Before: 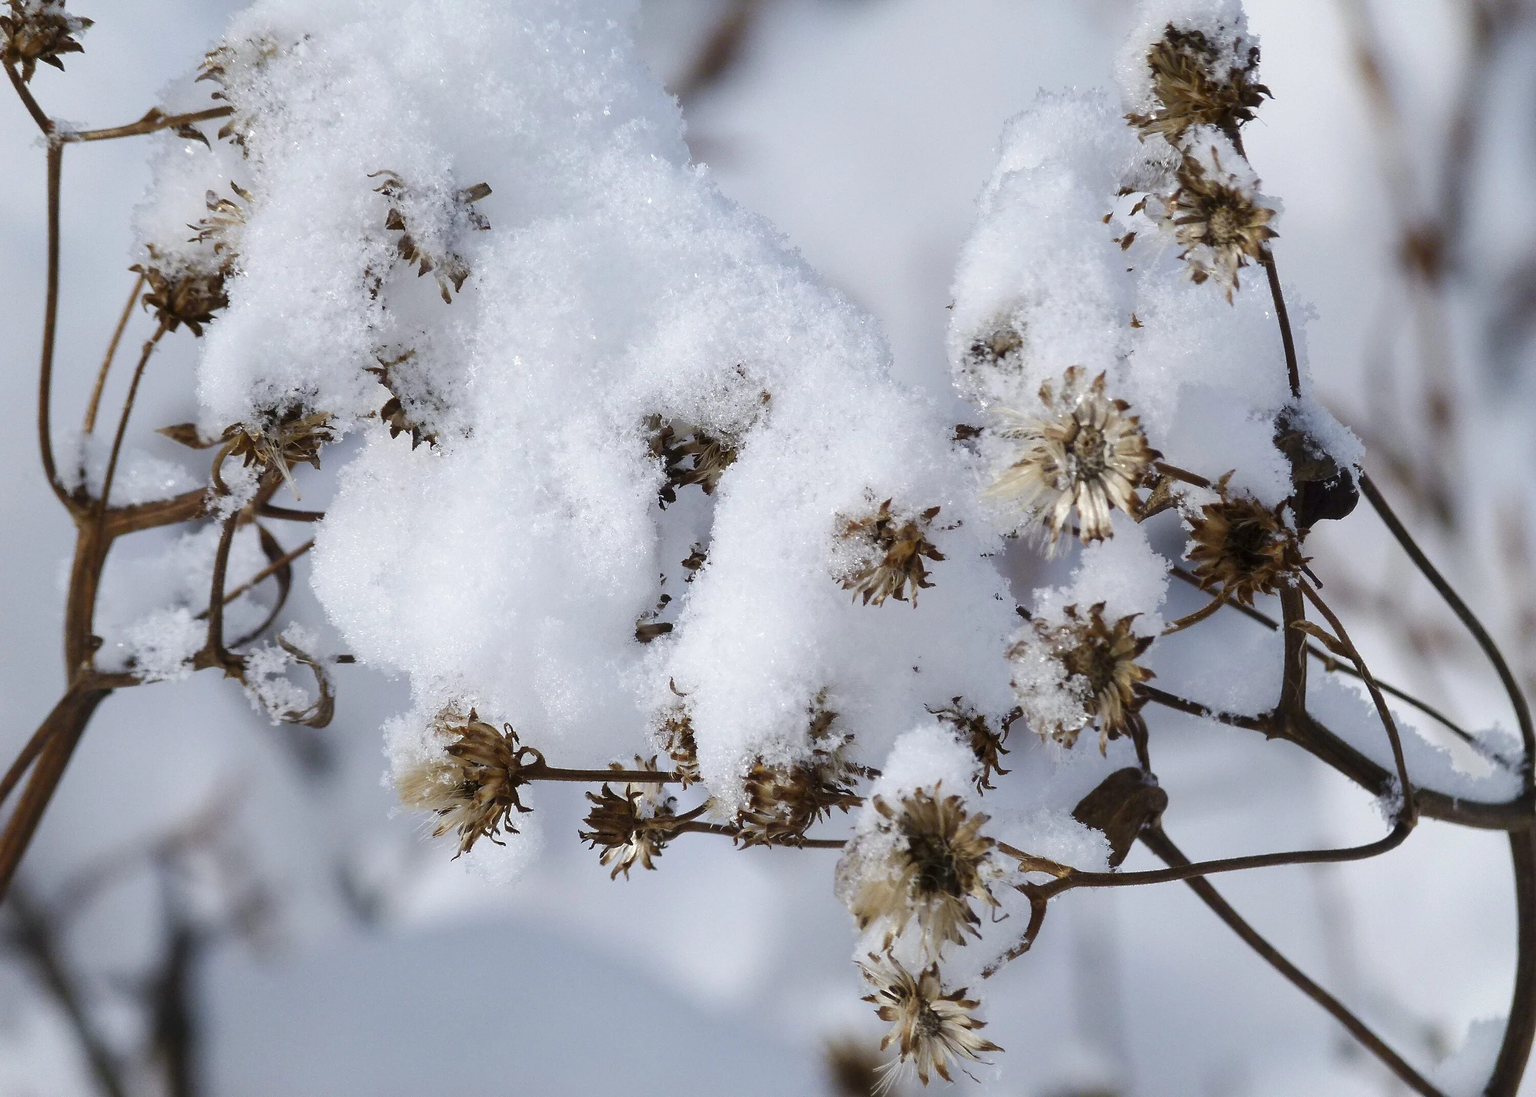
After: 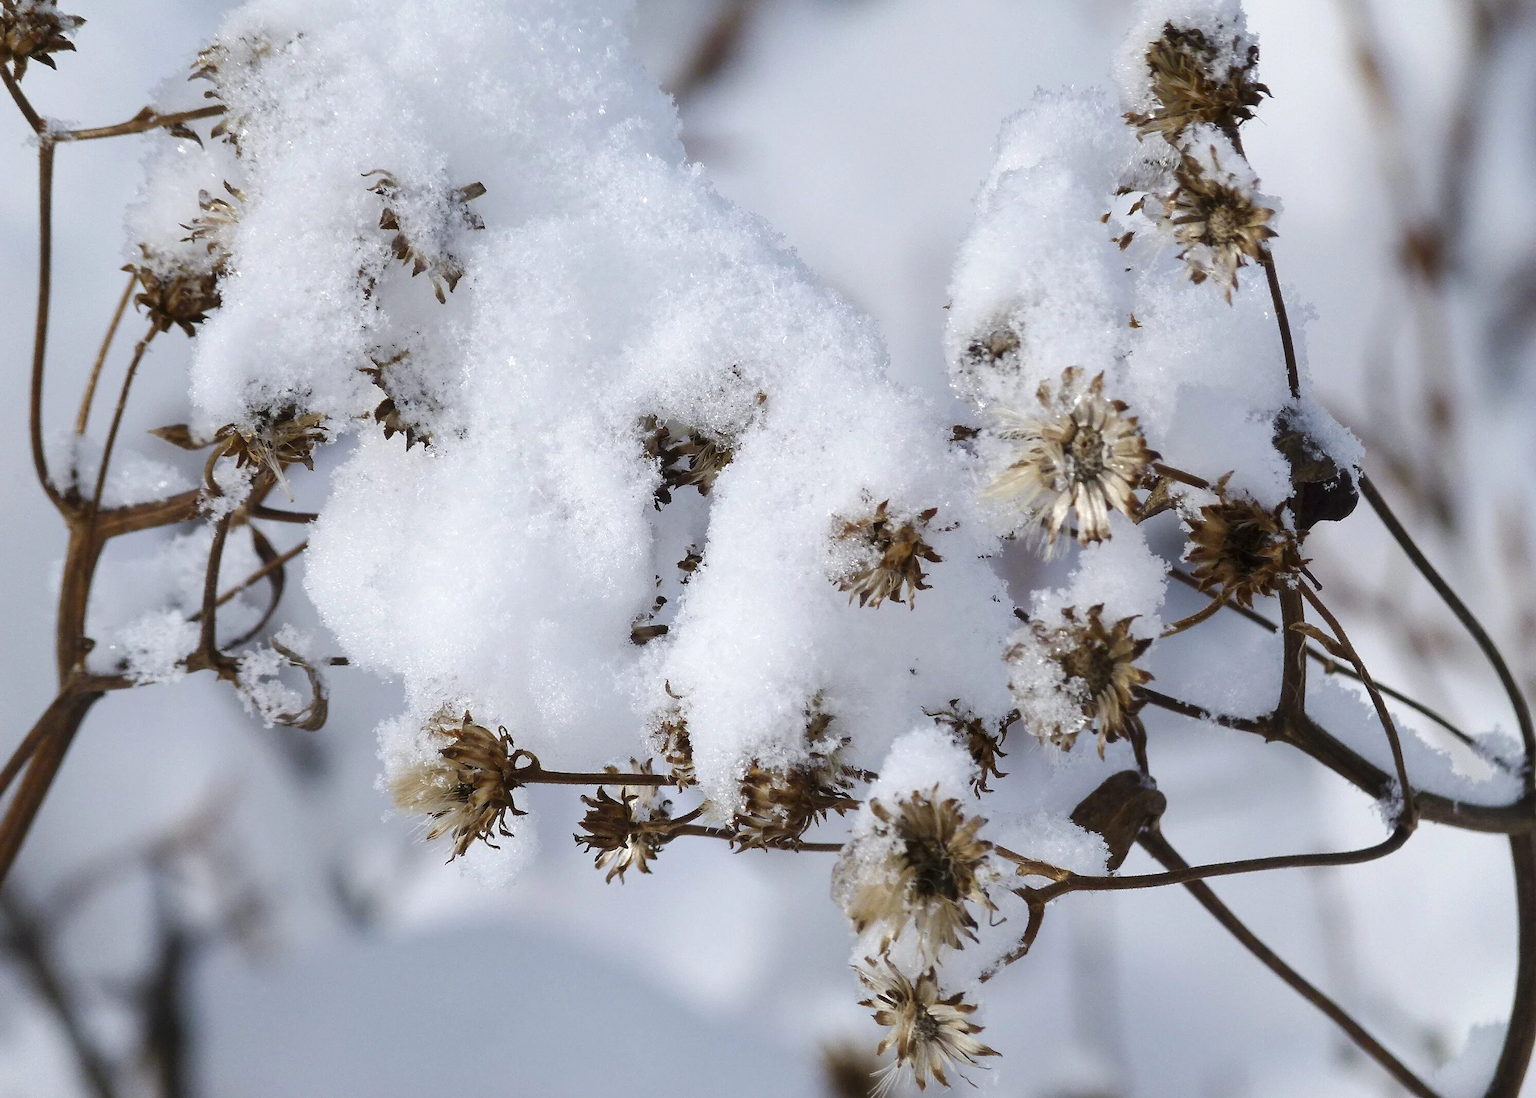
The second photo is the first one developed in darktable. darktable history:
exposure: exposure 0.086 EV, compensate exposure bias true, compensate highlight preservation false
crop and rotate: left 0.58%, top 0.212%, bottom 0.27%
